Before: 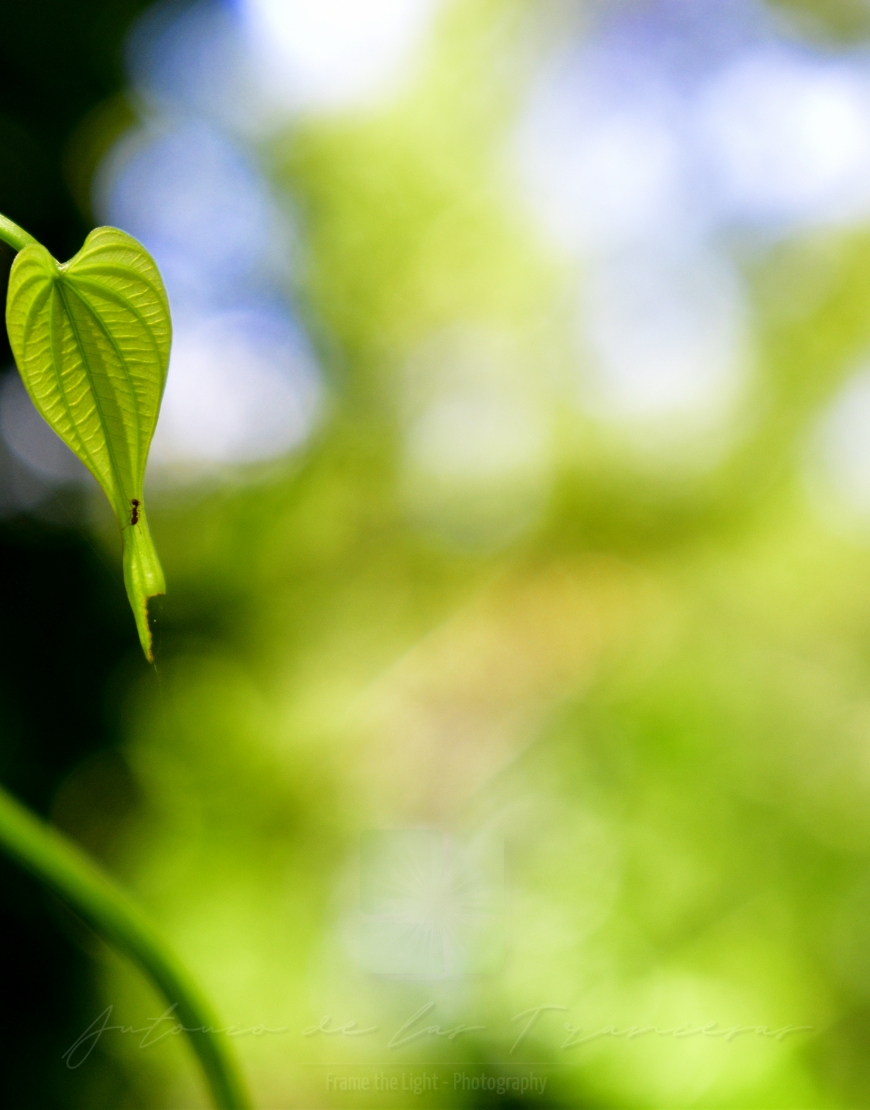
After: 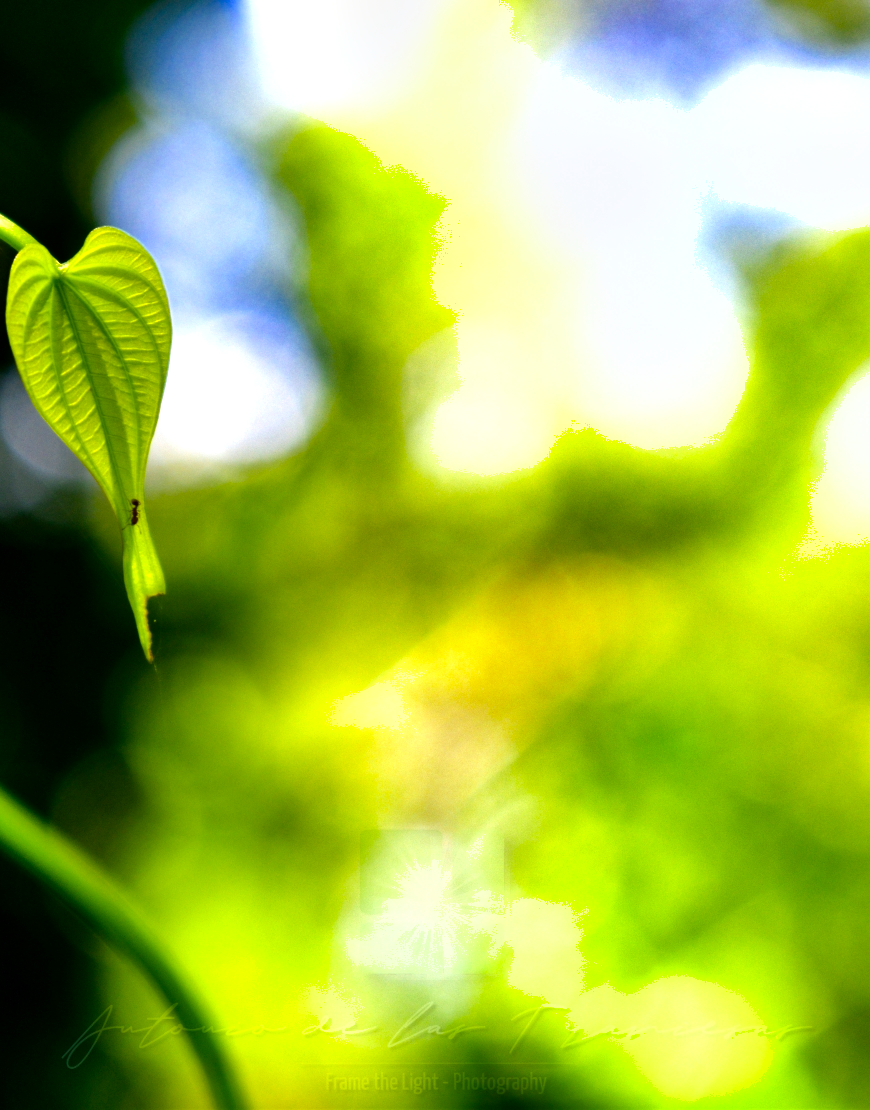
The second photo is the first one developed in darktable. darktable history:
shadows and highlights: shadows 43.89, white point adjustment -1.59, soften with gaussian
color balance rgb: shadows lift › chroma 2.624%, shadows lift › hue 193.26°, perceptual saturation grading › global saturation 30.562%, perceptual brilliance grading › global brilliance -4.568%, perceptual brilliance grading › highlights 24.851%, perceptual brilliance grading › mid-tones 6.83%, perceptual brilliance grading › shadows -4.502%
